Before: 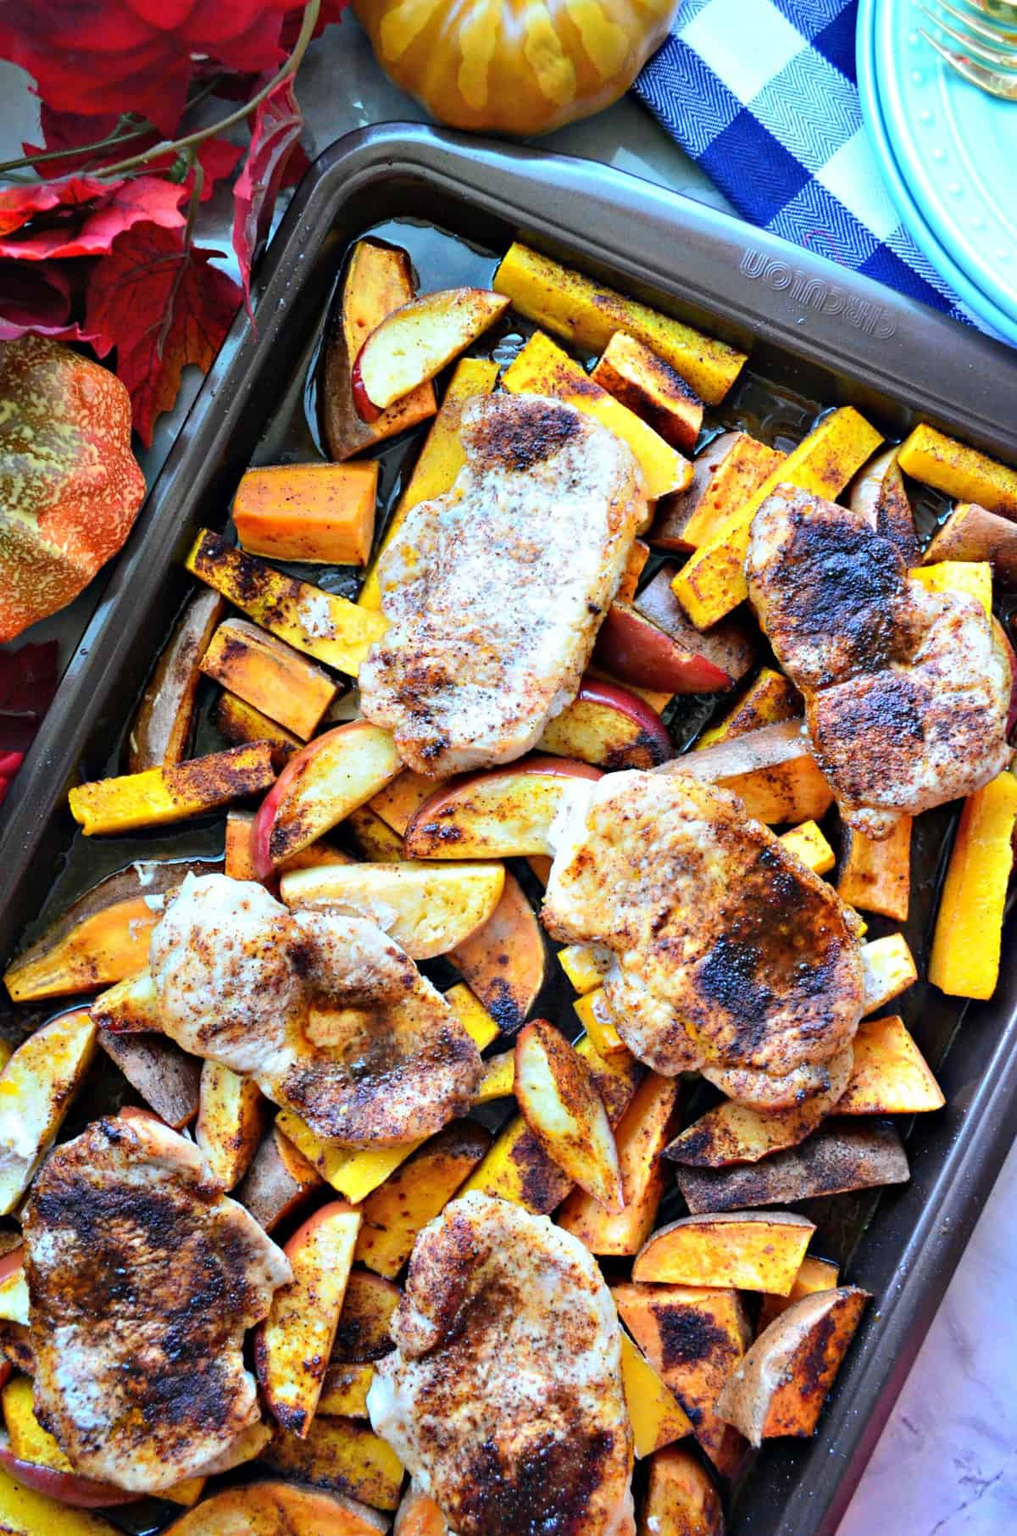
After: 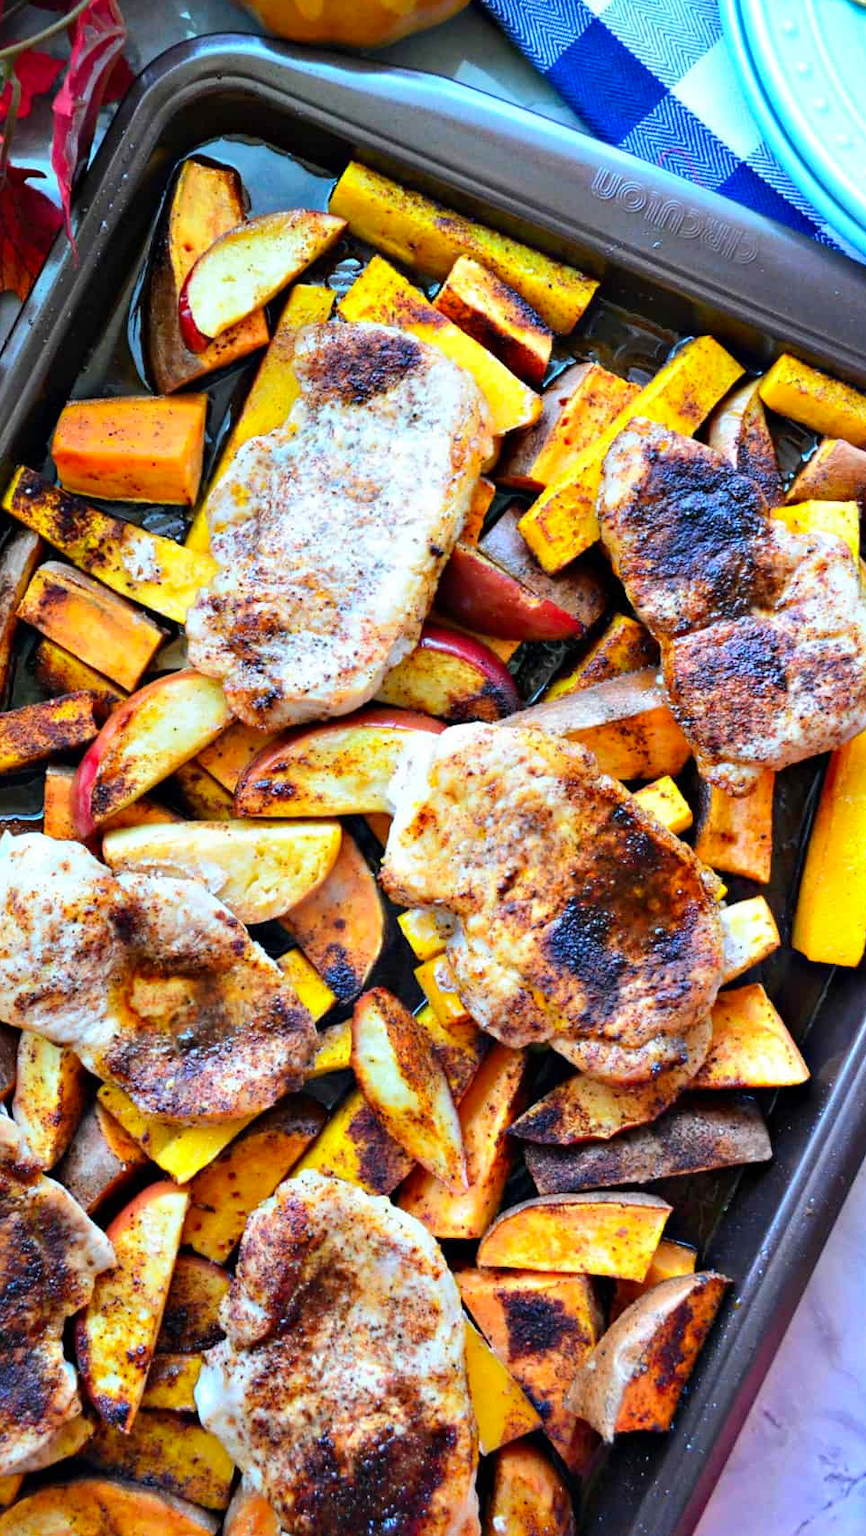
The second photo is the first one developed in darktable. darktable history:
contrast brightness saturation: saturation 0.132
crop and rotate: left 18.105%, top 5.908%, right 1.736%
